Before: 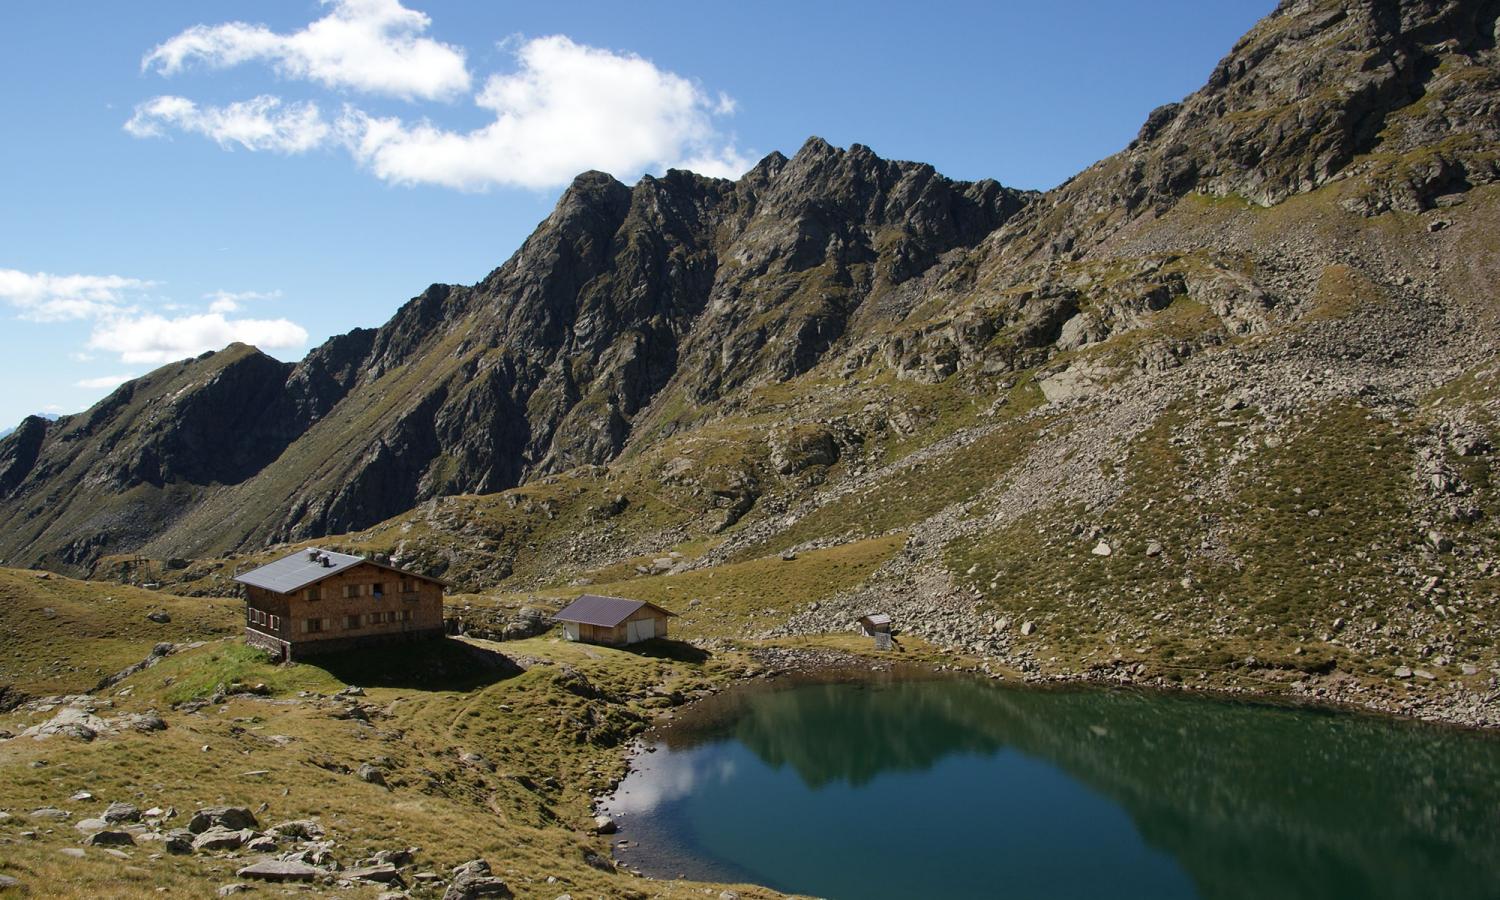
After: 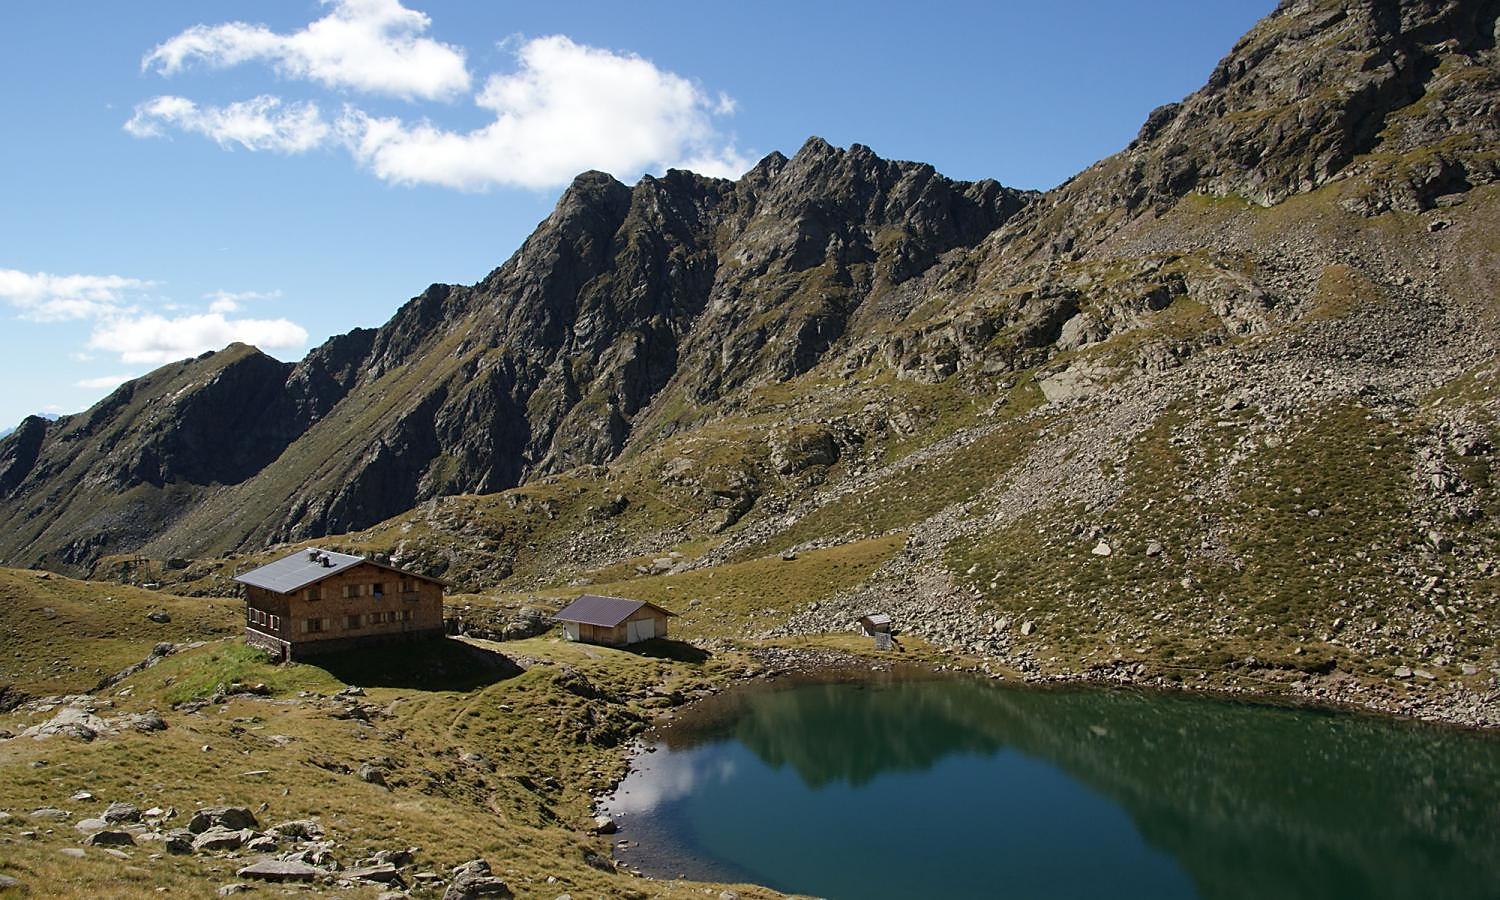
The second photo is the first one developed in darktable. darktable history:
sharpen: radius 1.841, amount 0.415, threshold 1.283
